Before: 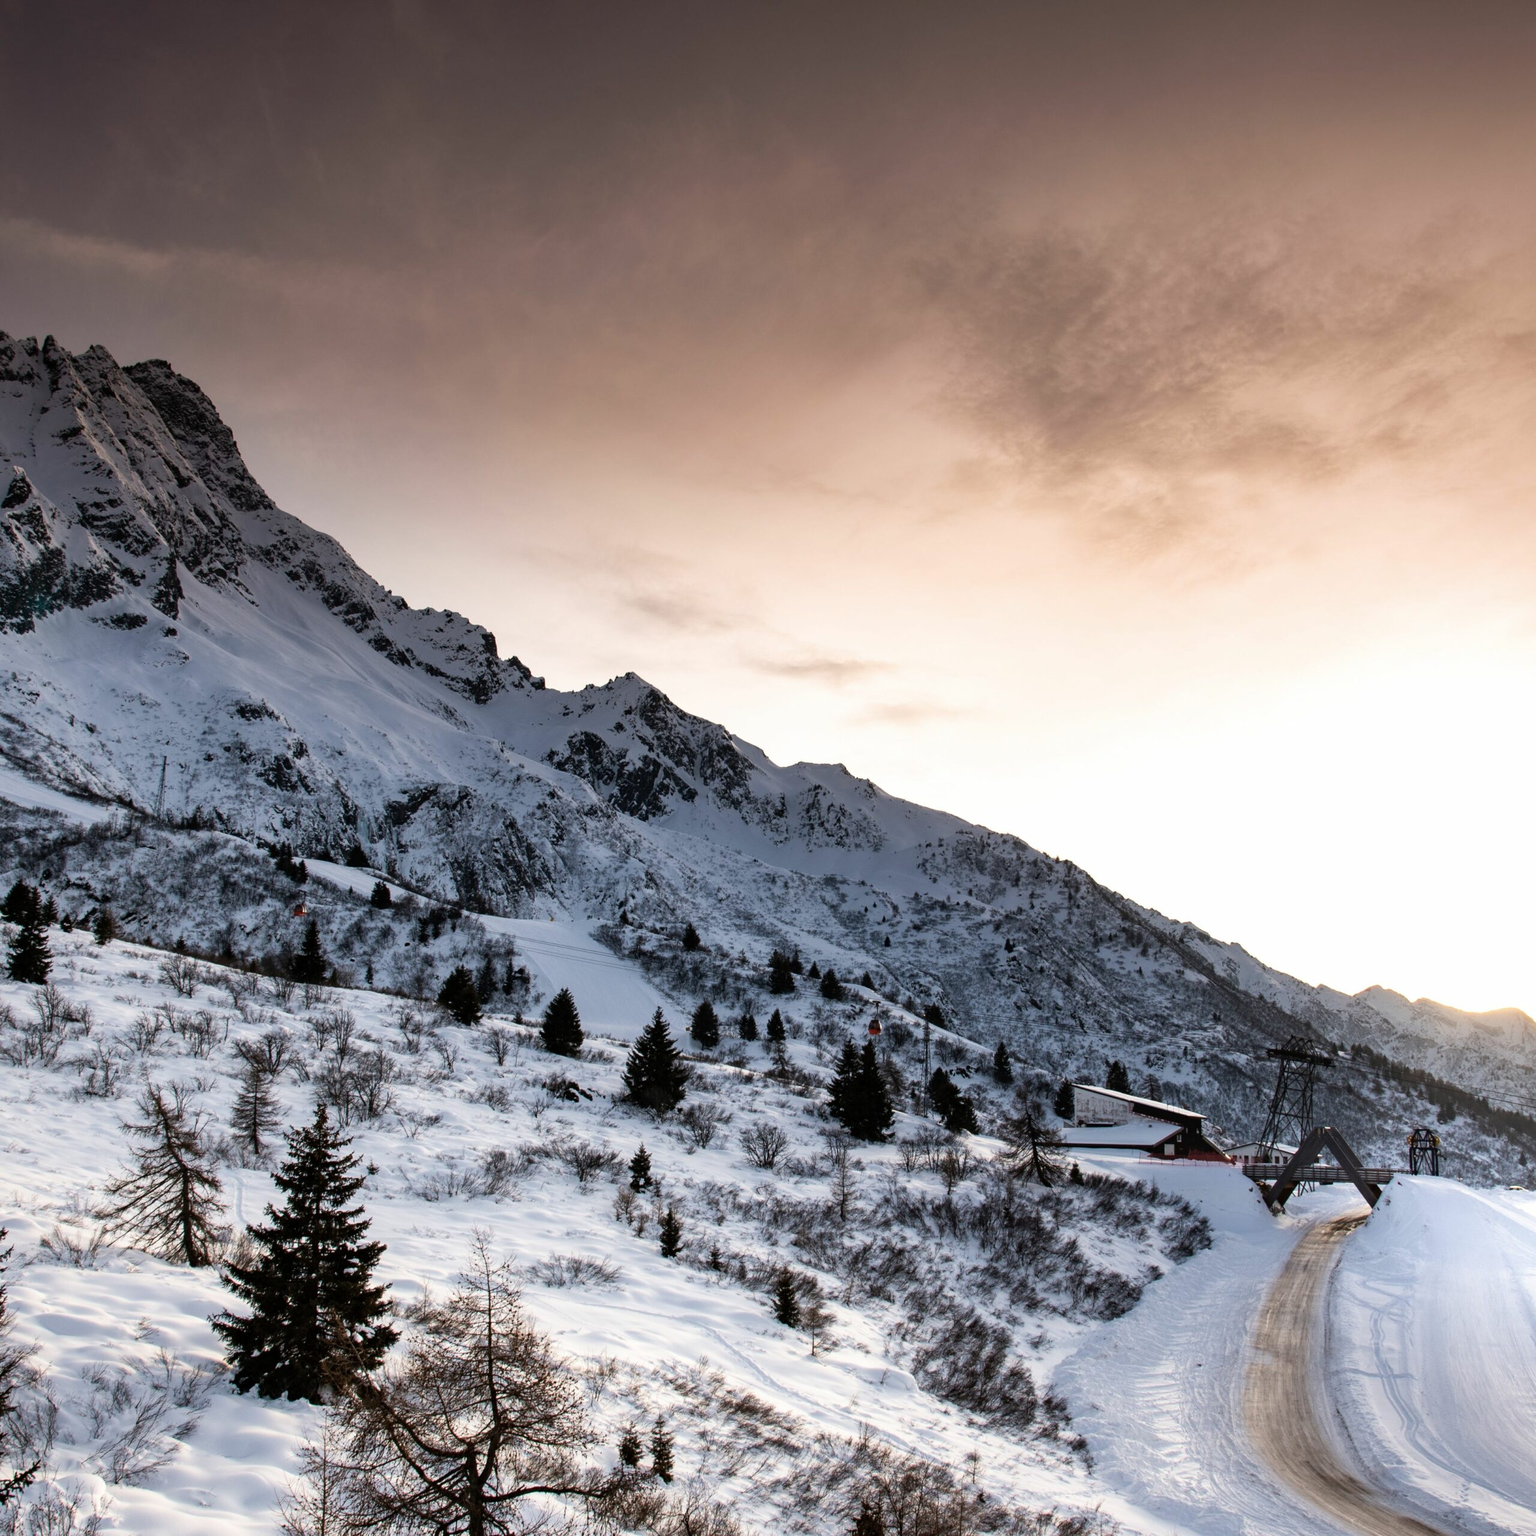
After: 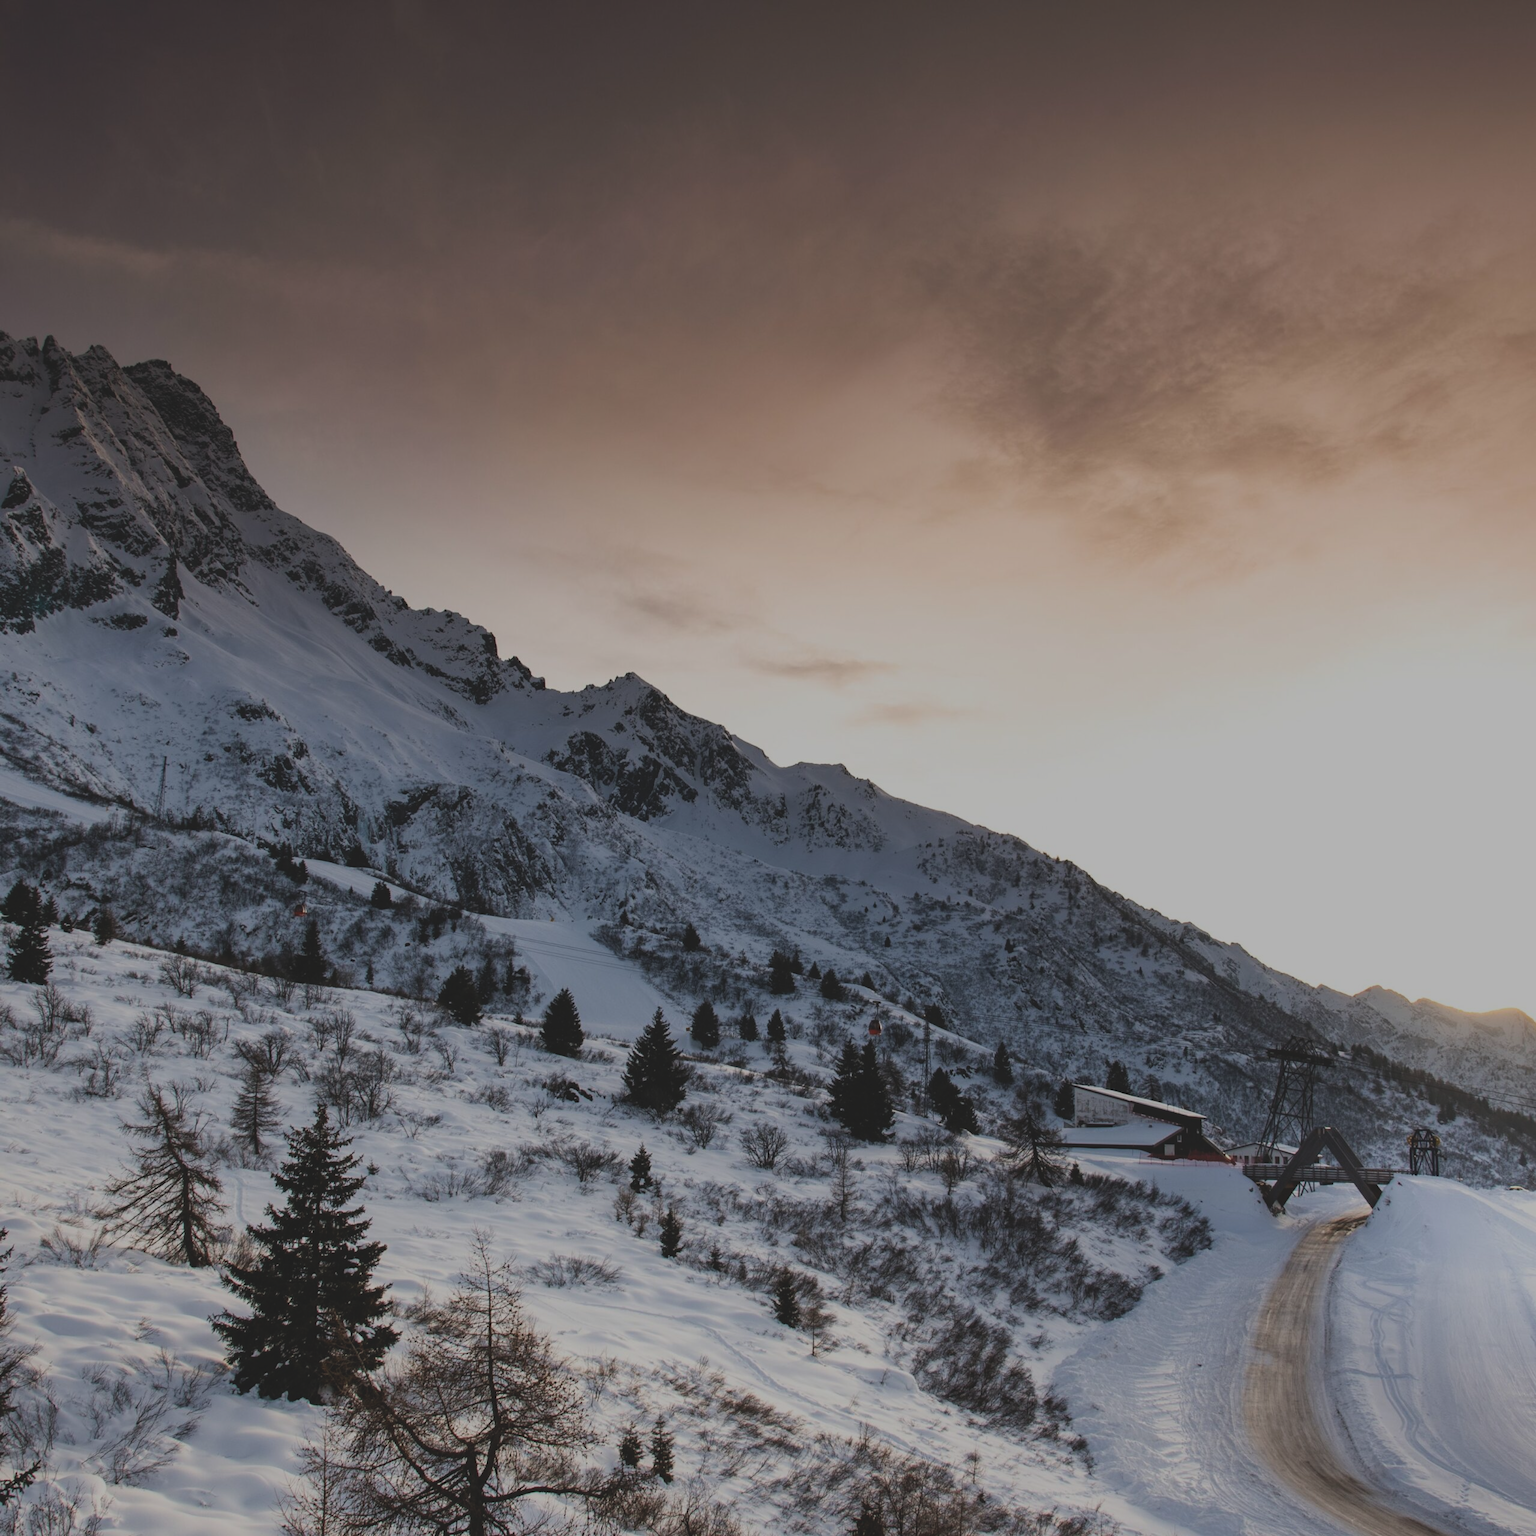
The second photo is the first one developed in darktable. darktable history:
exposure: black level correction -0.016, exposure -1.018 EV, compensate highlight preservation false
contrast brightness saturation: contrast -0.11
